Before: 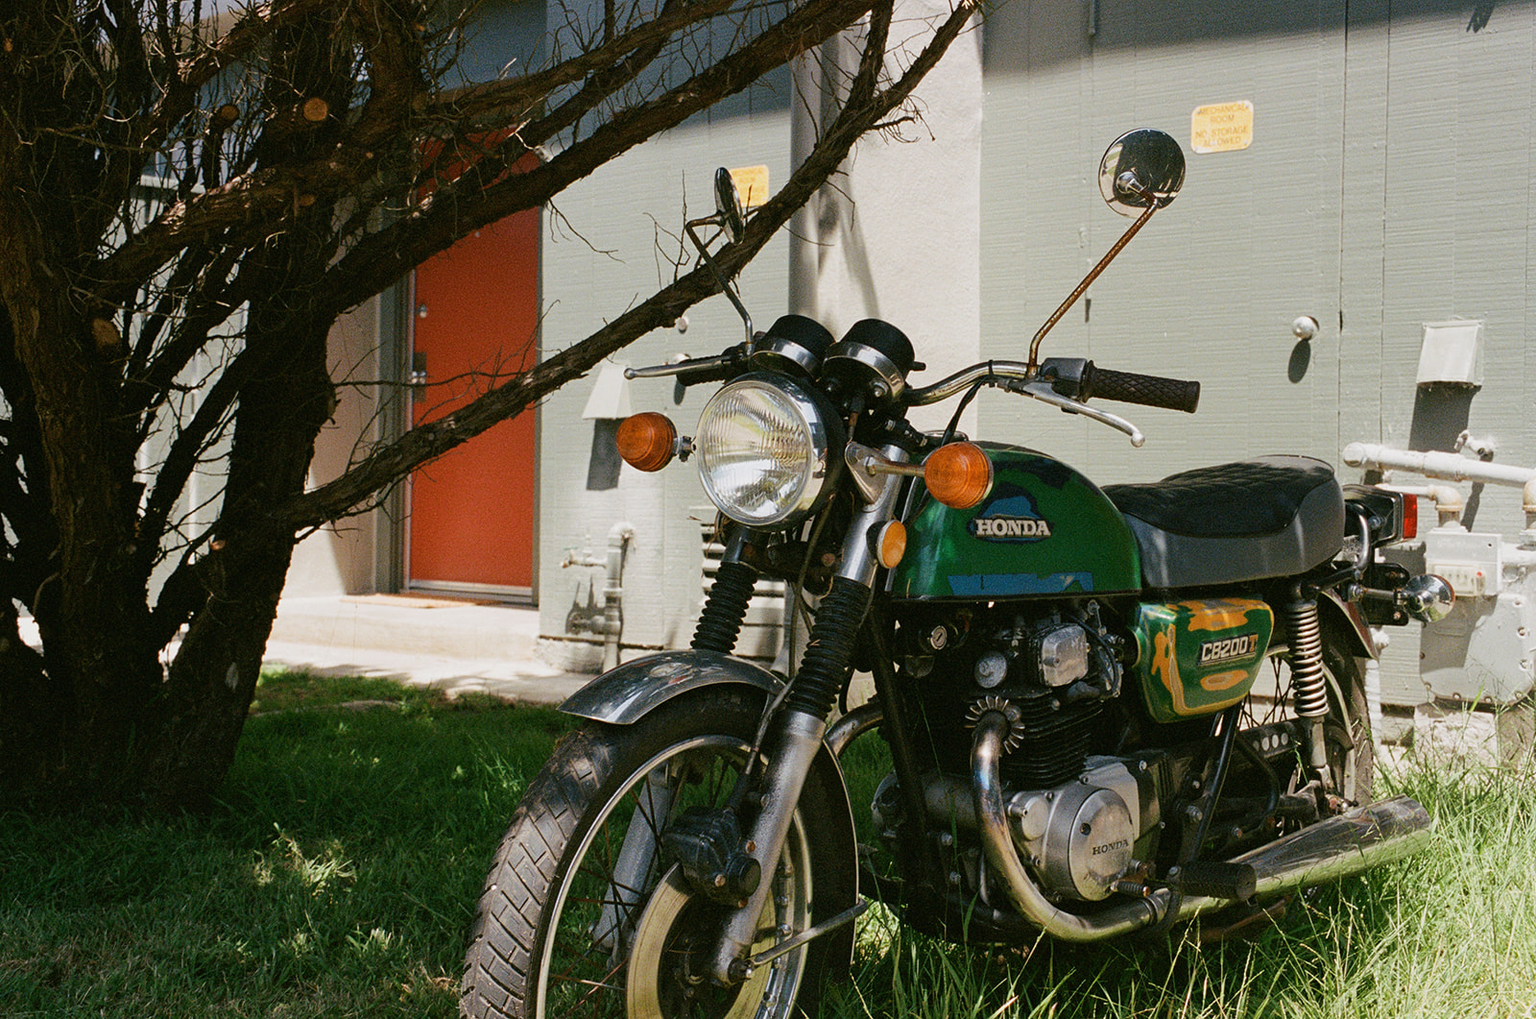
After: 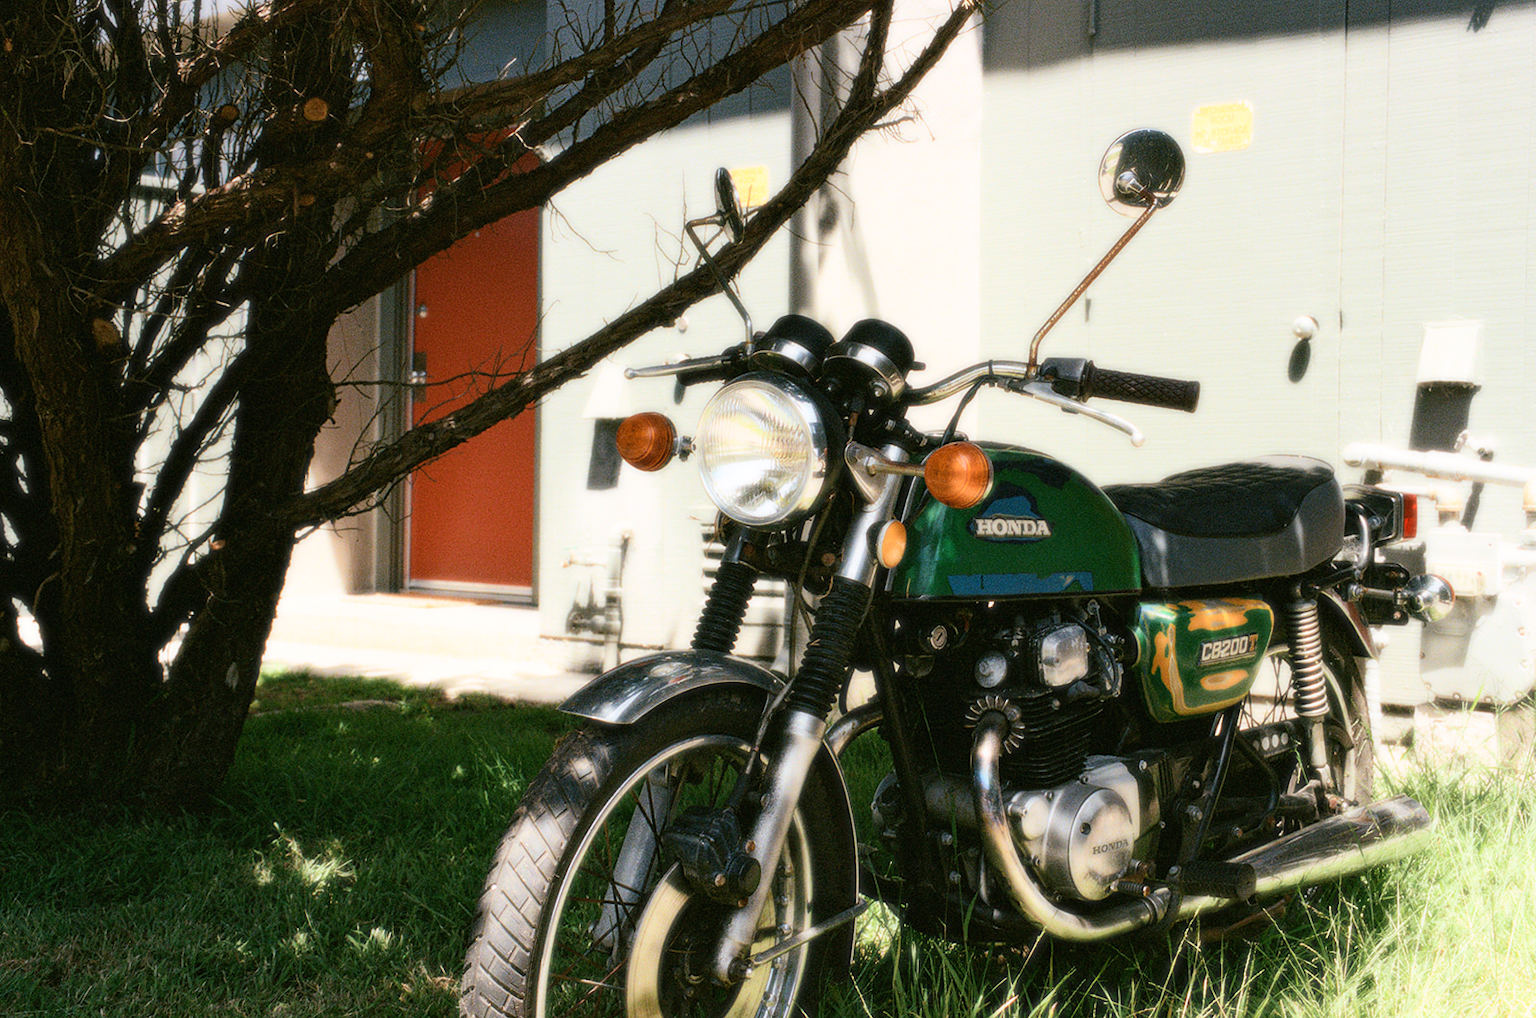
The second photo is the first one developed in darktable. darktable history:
bloom: size 0%, threshold 54.82%, strength 8.31%
